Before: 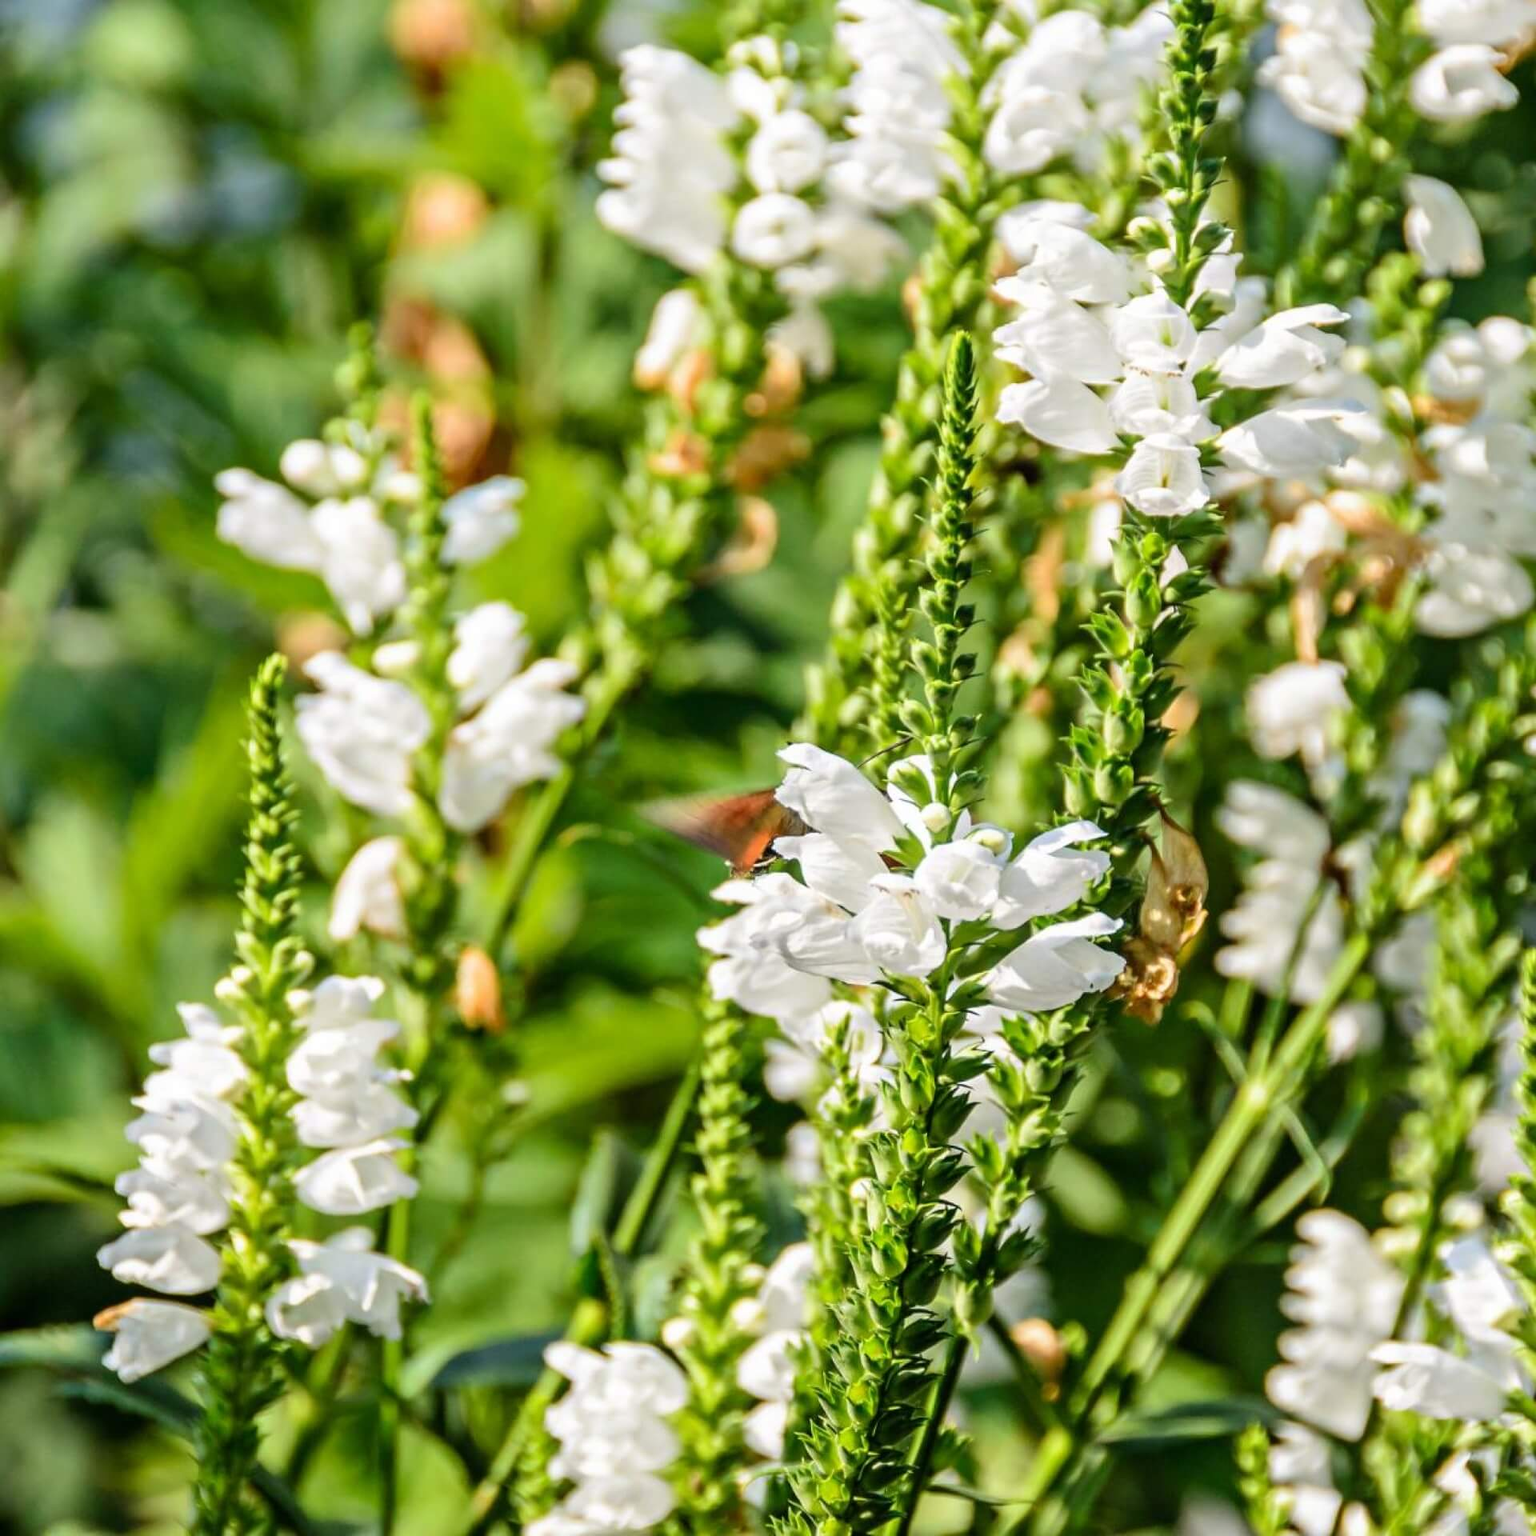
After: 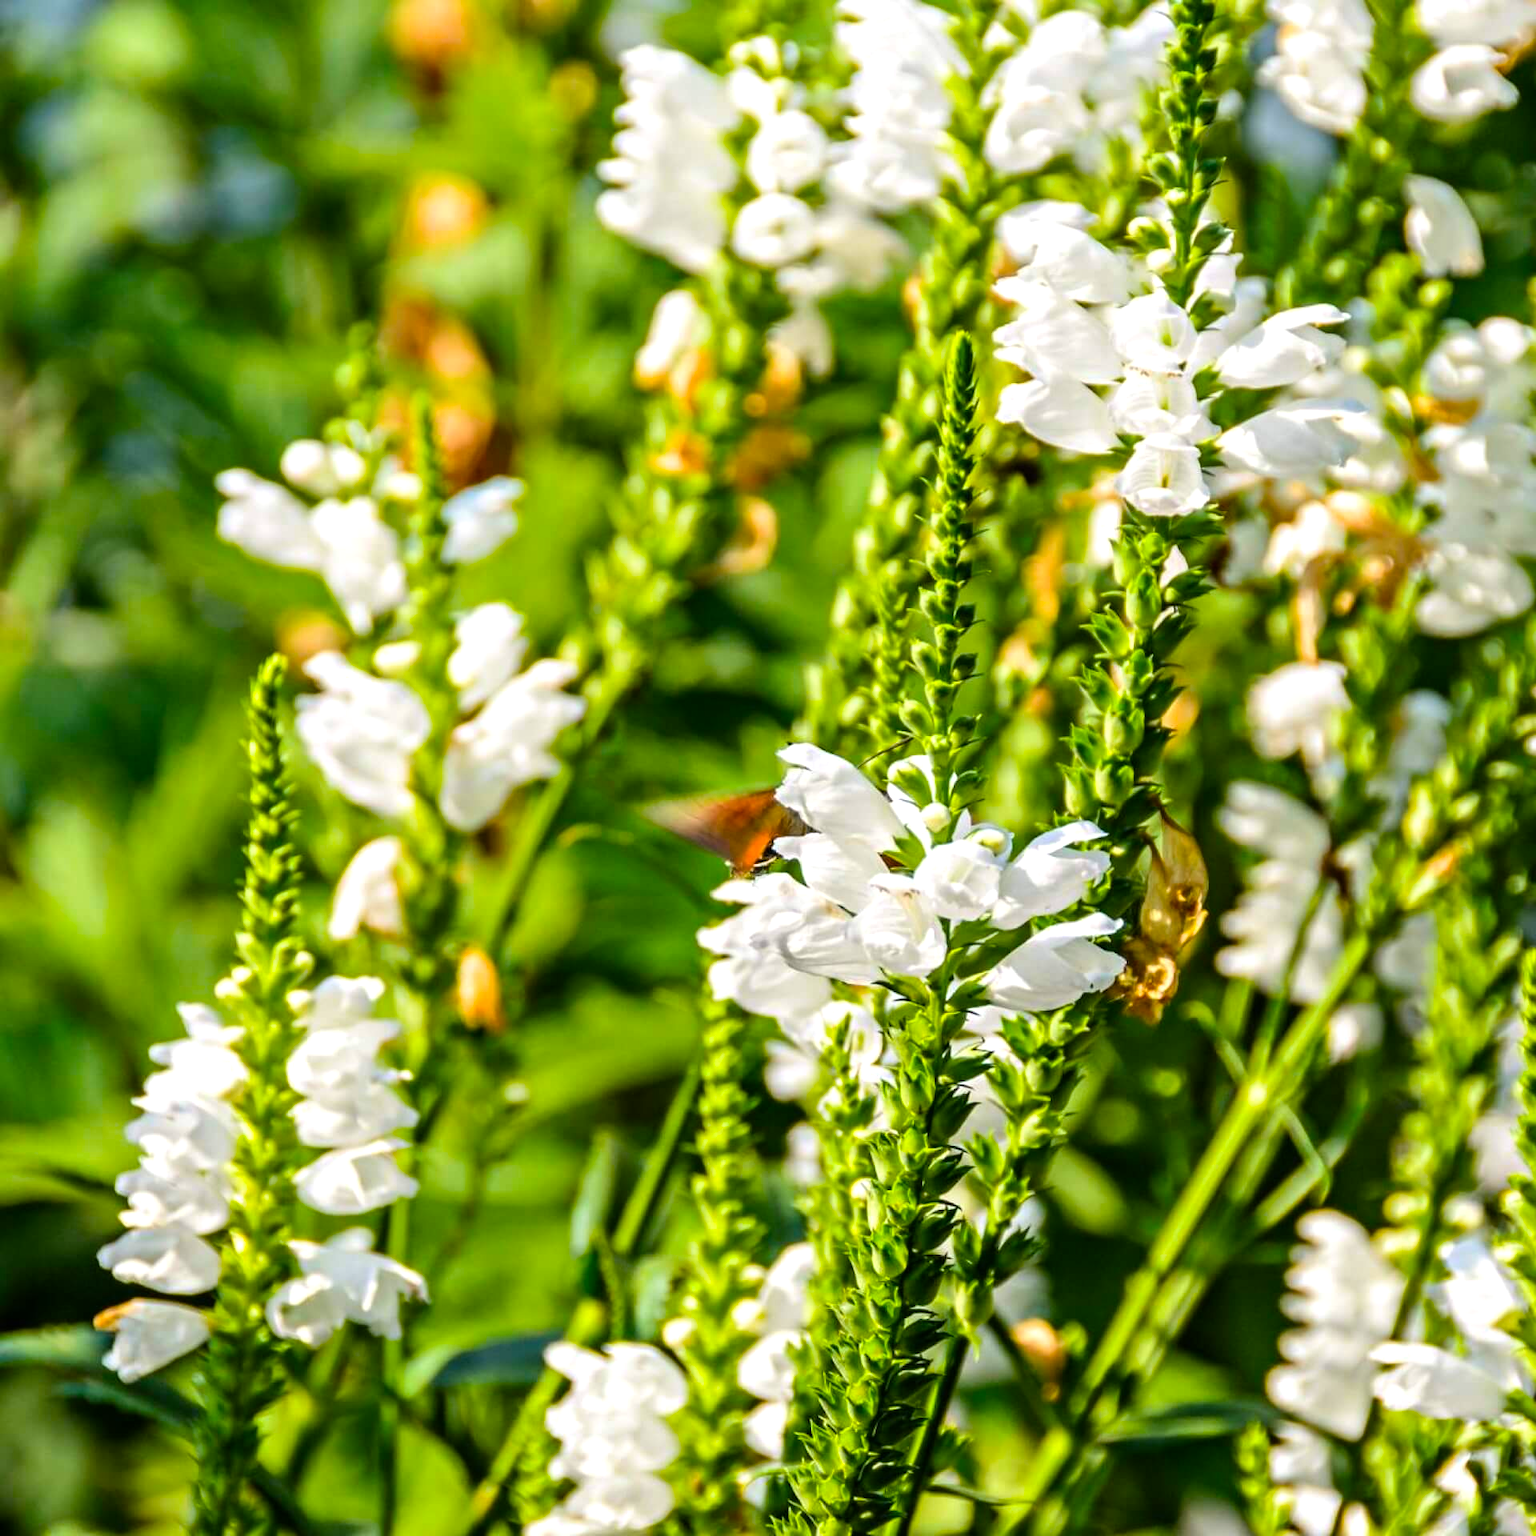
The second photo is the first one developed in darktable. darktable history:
color balance rgb: perceptual saturation grading › global saturation 19.639%, global vibrance 30.373%, contrast 9.761%
